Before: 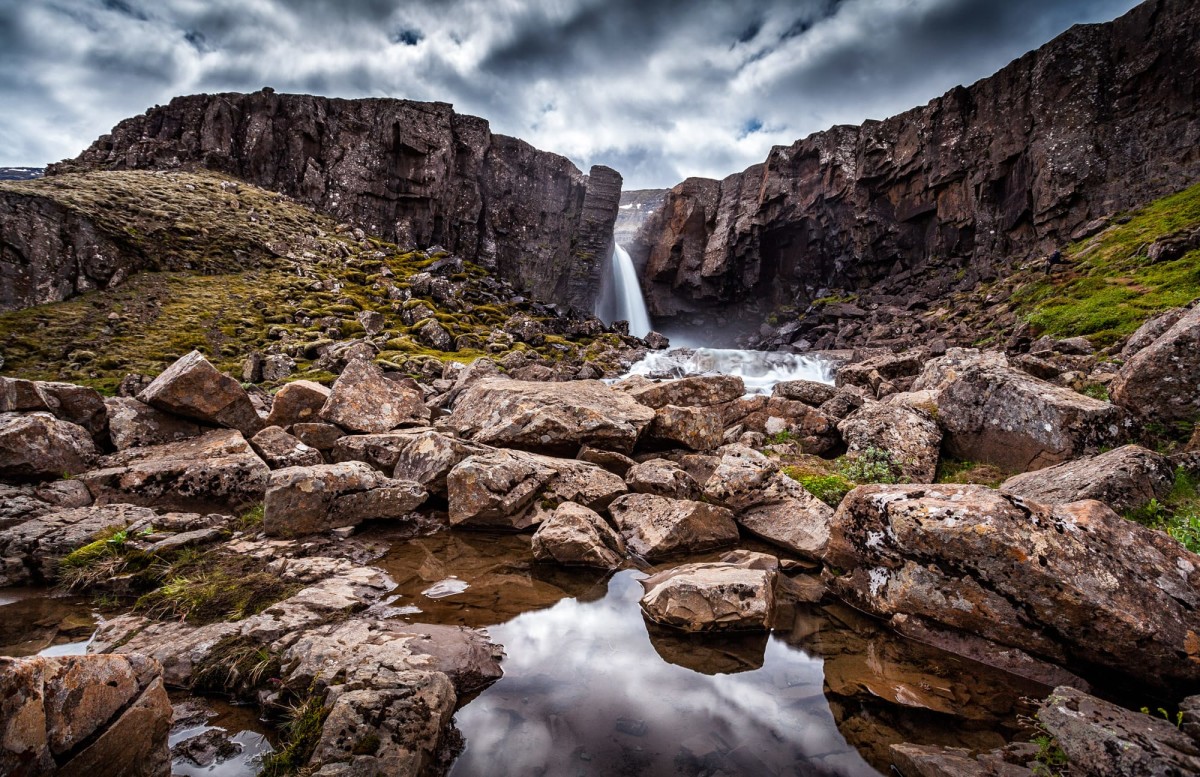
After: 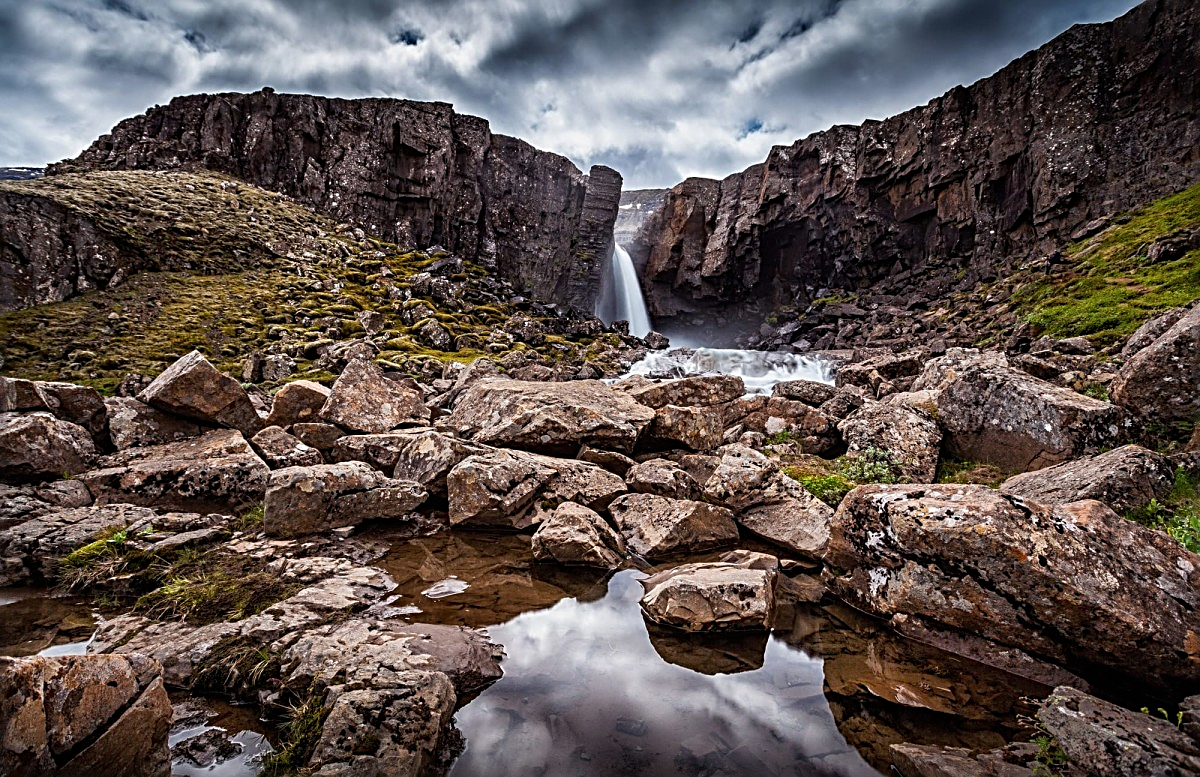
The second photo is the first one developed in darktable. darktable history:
sharpen: radius 2.676, amount 0.669
exposure: exposure -0.151 EV, compensate highlight preservation false
